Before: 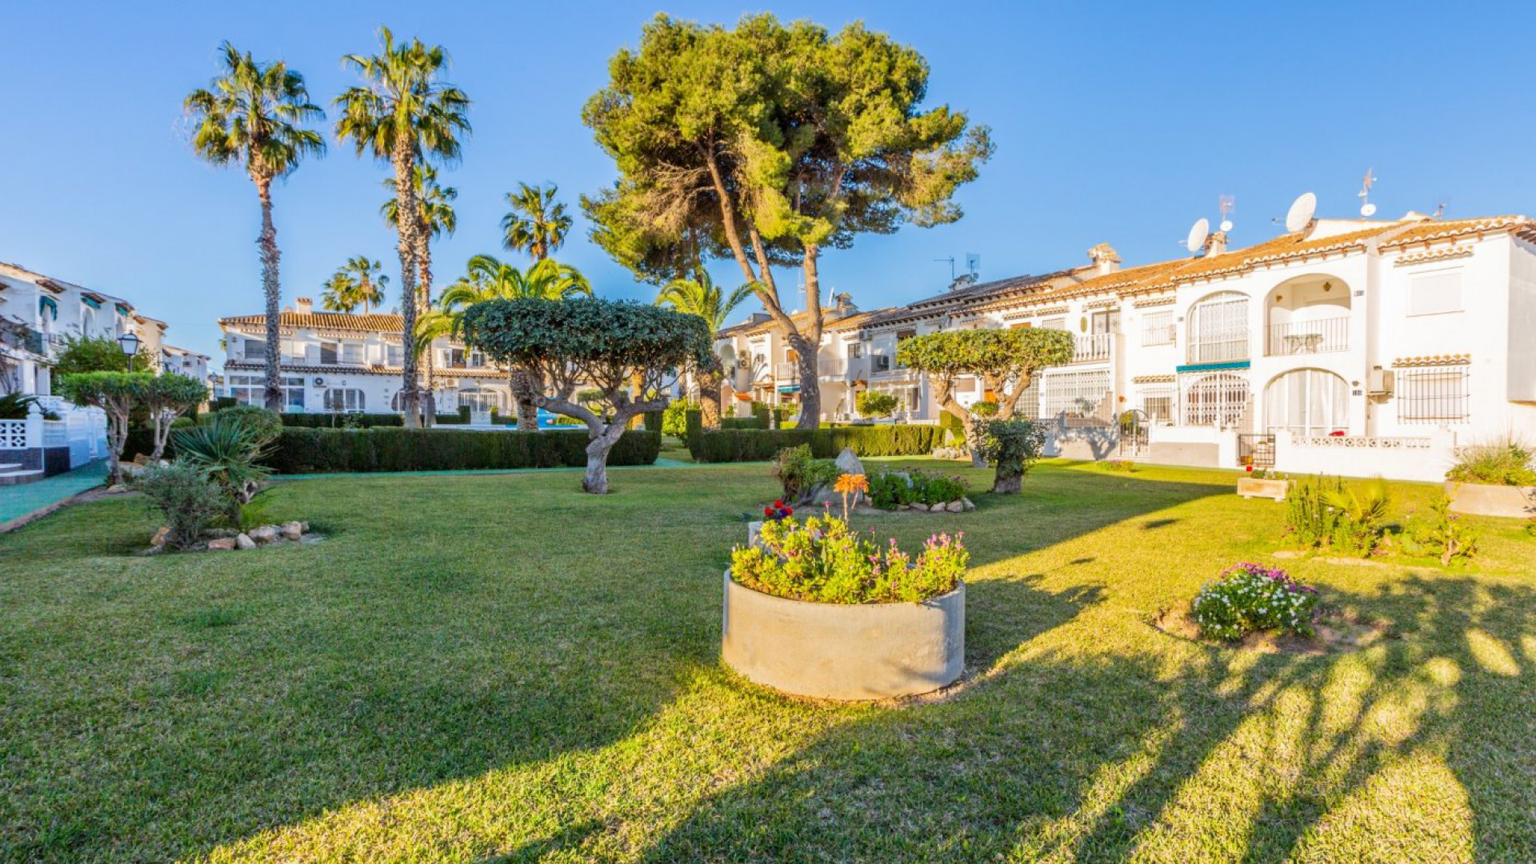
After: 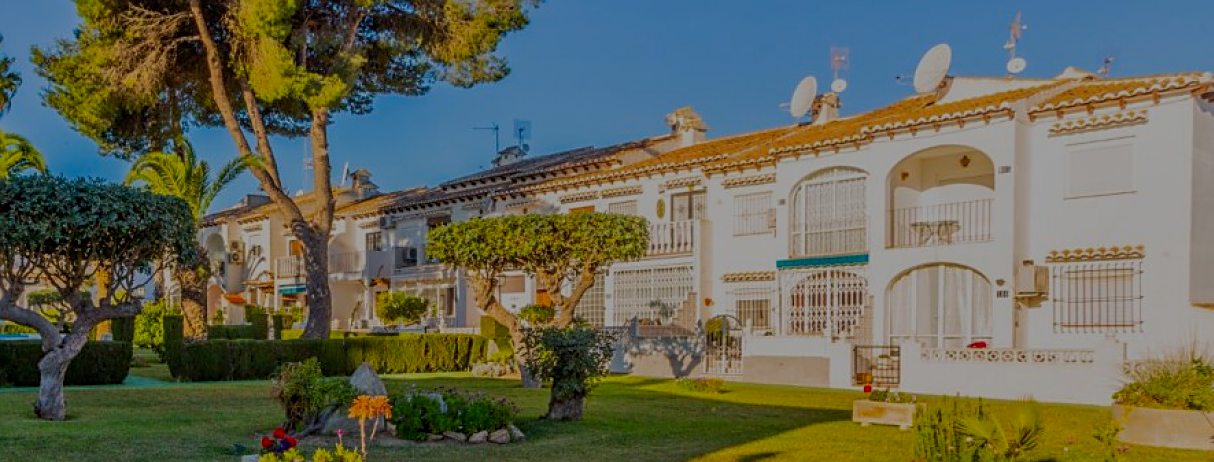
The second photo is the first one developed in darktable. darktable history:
color correction: highlights b* -0.043, saturation 1.31
exposure: exposure -1.526 EV, compensate highlight preservation false
local contrast: detail 109%
shadows and highlights: shadows 31.61, highlights -32.94, soften with gaussian
sharpen: on, module defaults
crop: left 36.198%, top 18.297%, right 0.553%, bottom 38.911%
